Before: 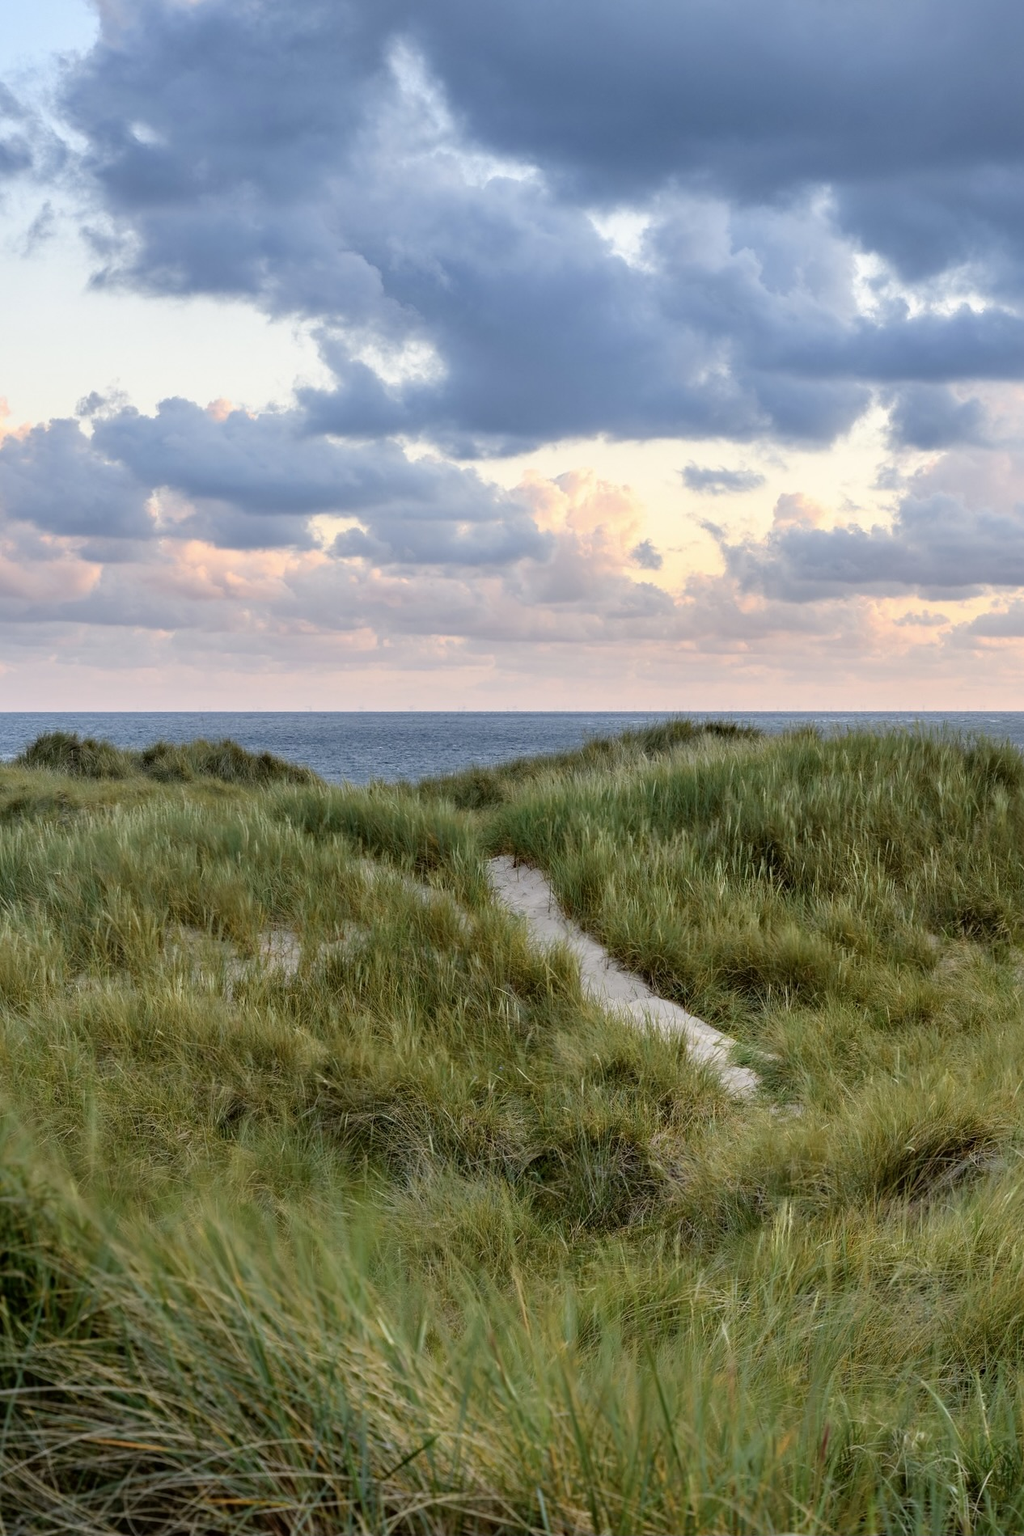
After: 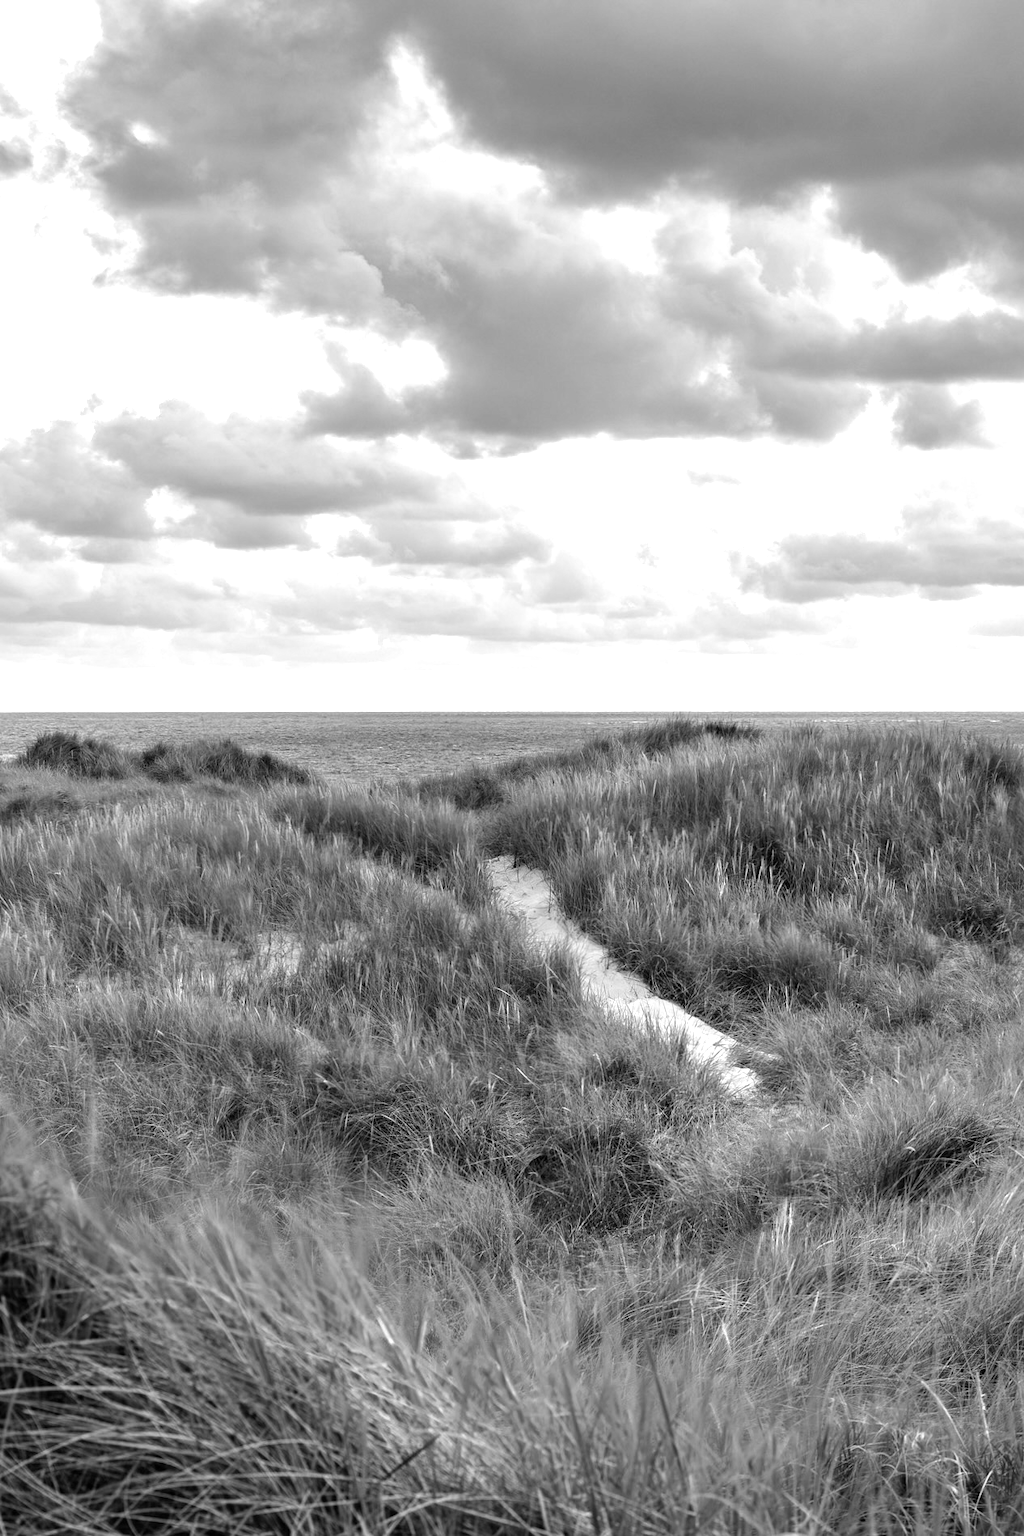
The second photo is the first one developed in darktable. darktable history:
monochrome: on, module defaults
exposure: black level correction 0, exposure 0.95 EV, compensate exposure bias true, compensate highlight preservation false
contrast brightness saturation: brightness -0.09
